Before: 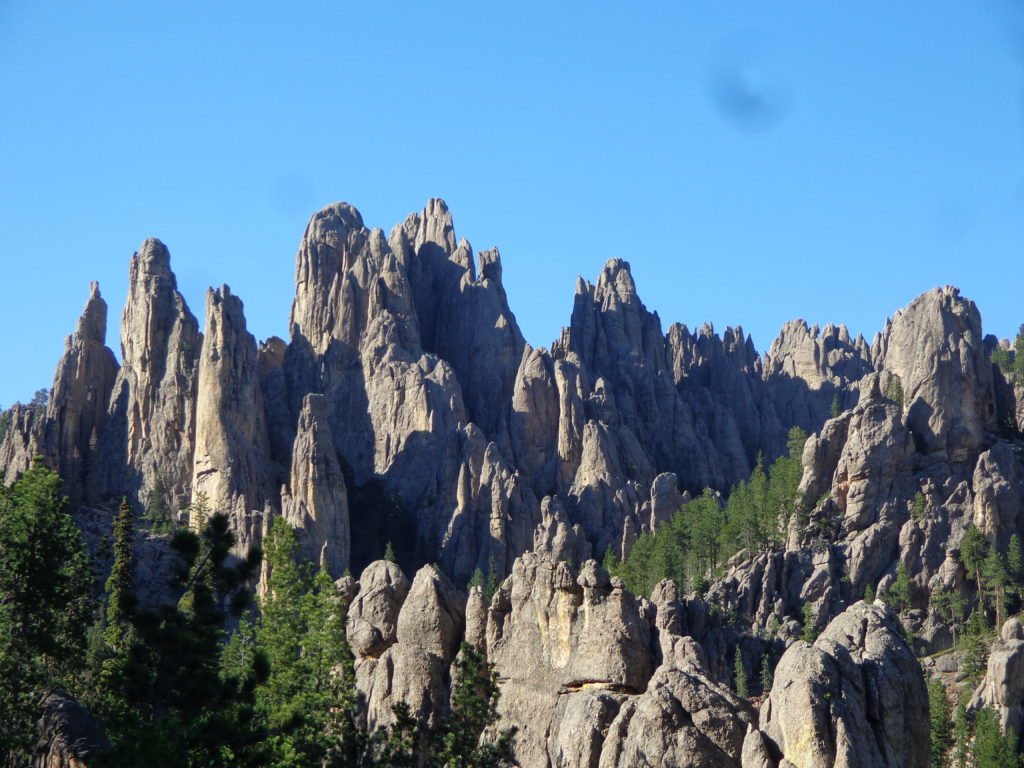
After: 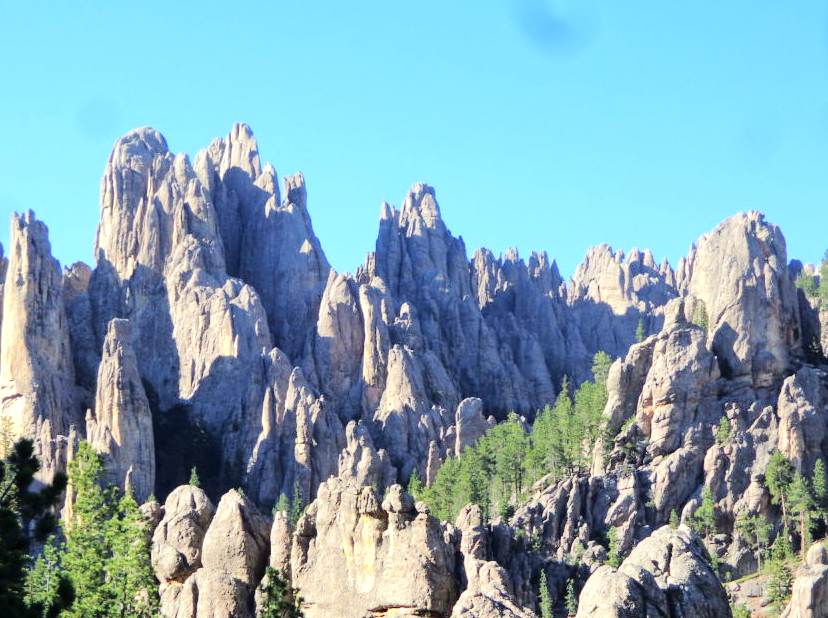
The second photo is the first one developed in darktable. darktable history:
exposure: black level correction 0.001, exposure 0.499 EV, compensate exposure bias true, compensate highlight preservation false
tone equalizer: -7 EV 0.151 EV, -6 EV 0.566 EV, -5 EV 1.13 EV, -4 EV 1.29 EV, -3 EV 1.14 EV, -2 EV 0.6 EV, -1 EV 0.153 EV, edges refinement/feathering 500, mask exposure compensation -1.57 EV, preserve details no
crop: left 19.08%, top 9.778%, right 0%, bottom 9.666%
